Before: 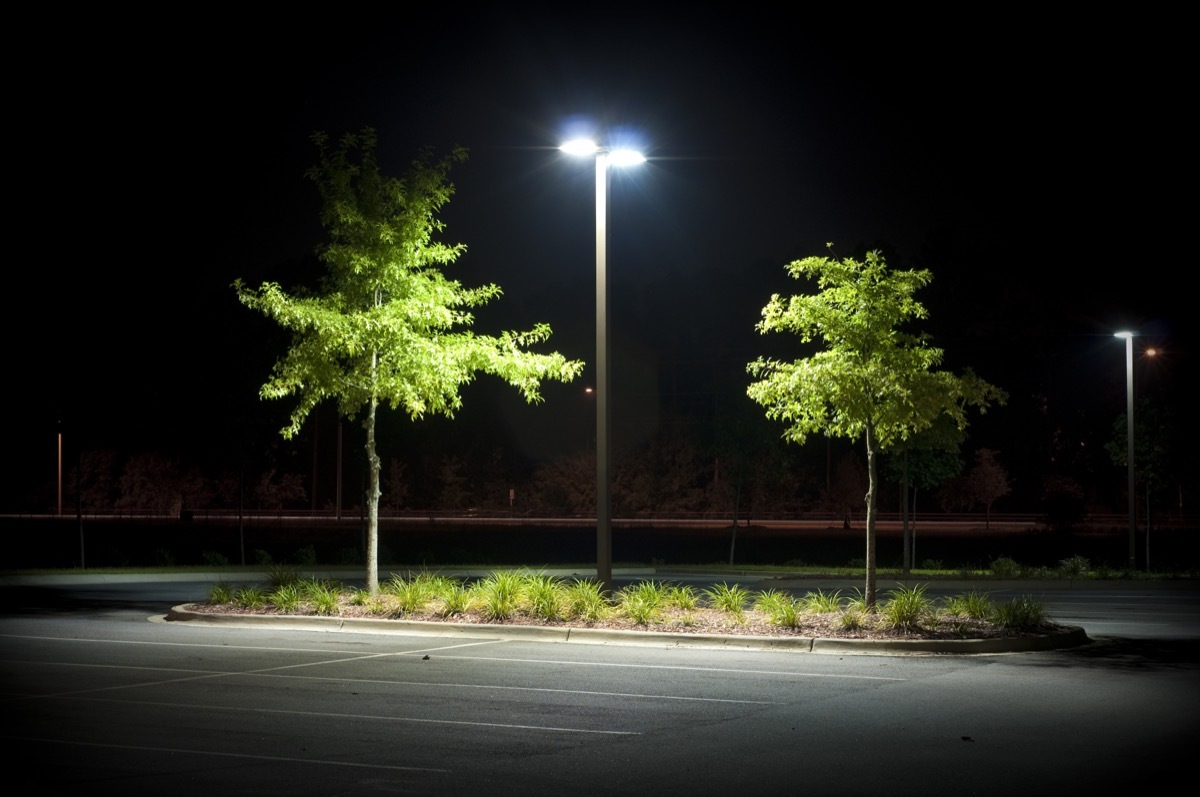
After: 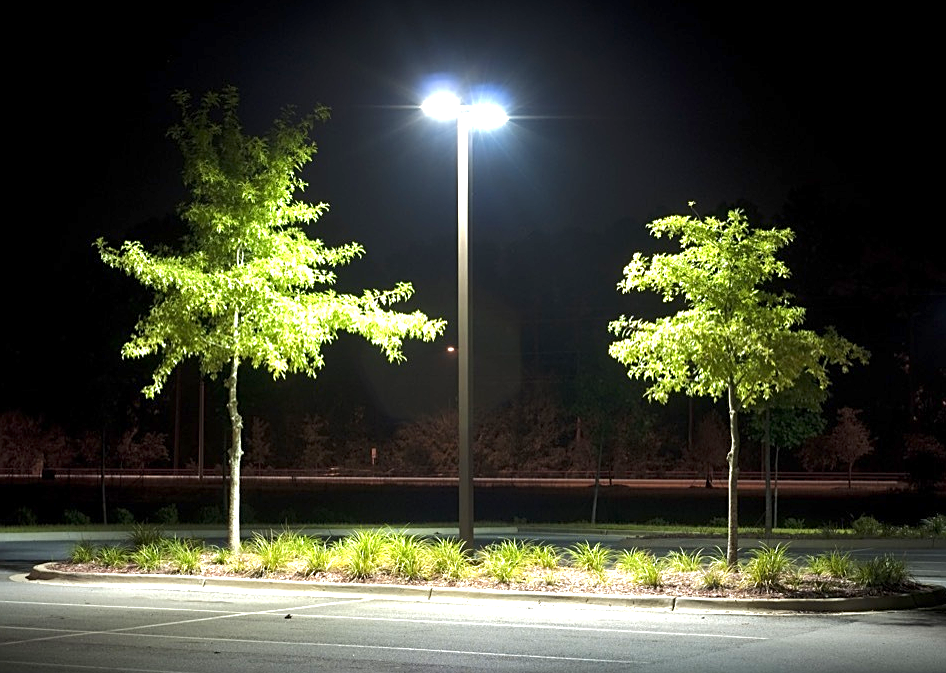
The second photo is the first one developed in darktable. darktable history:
sharpen: on, module defaults
crop: left 11.539%, top 5.149%, right 9.553%, bottom 10.296%
base curve: curves: ch0 [(0, 0) (0.235, 0.266) (0.503, 0.496) (0.786, 0.72) (1, 1)]
exposure: exposure 1.001 EV, compensate highlight preservation false
